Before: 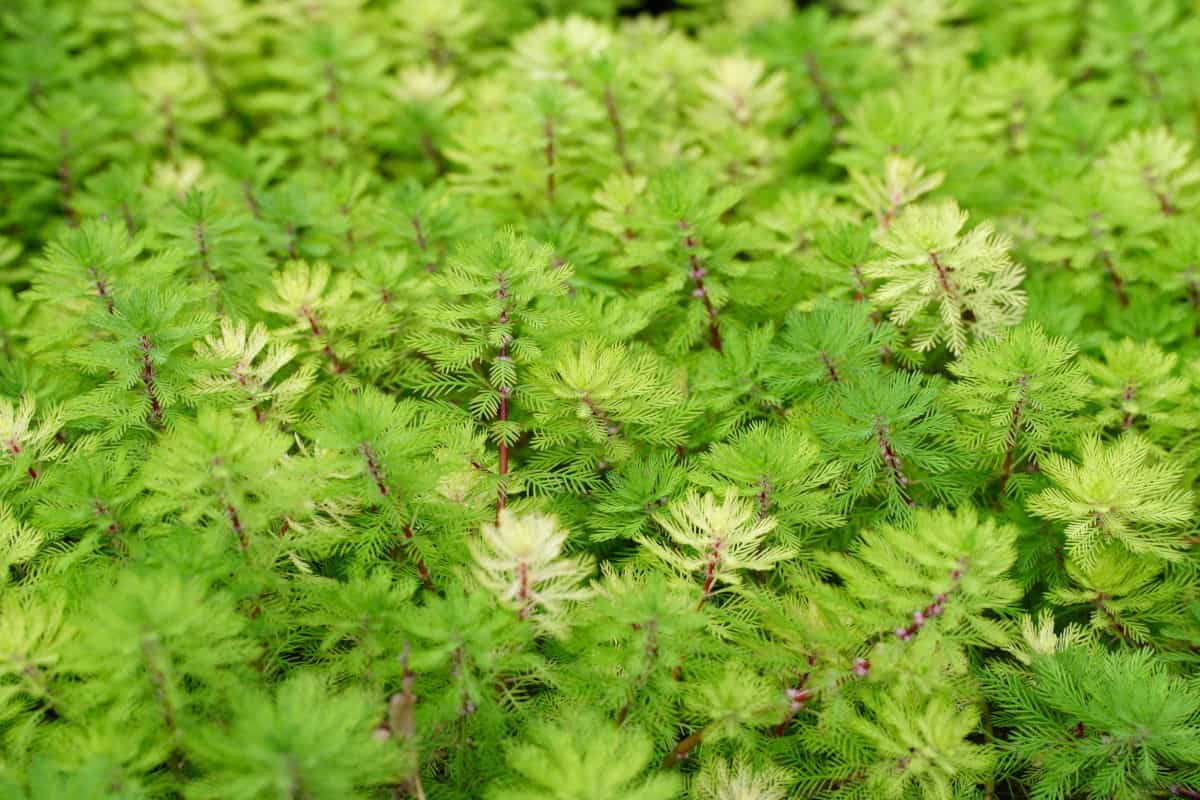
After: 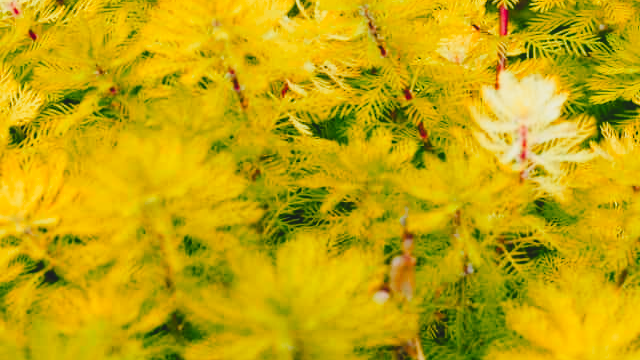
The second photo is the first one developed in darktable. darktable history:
crop and rotate: top 54.778%, right 46.61%, bottom 0.159%
contrast brightness saturation: contrast -0.15, brightness 0.05, saturation -0.12
base curve: curves: ch0 [(0, 0) (0.036, 0.025) (0.121, 0.166) (0.206, 0.329) (0.605, 0.79) (1, 1)], preserve colors none
color zones: curves: ch1 [(0.24, 0.629) (0.75, 0.5)]; ch2 [(0.255, 0.454) (0.745, 0.491)], mix 102.12%
local contrast: mode bilateral grid, contrast 20, coarseness 50, detail 120%, midtone range 0.2
